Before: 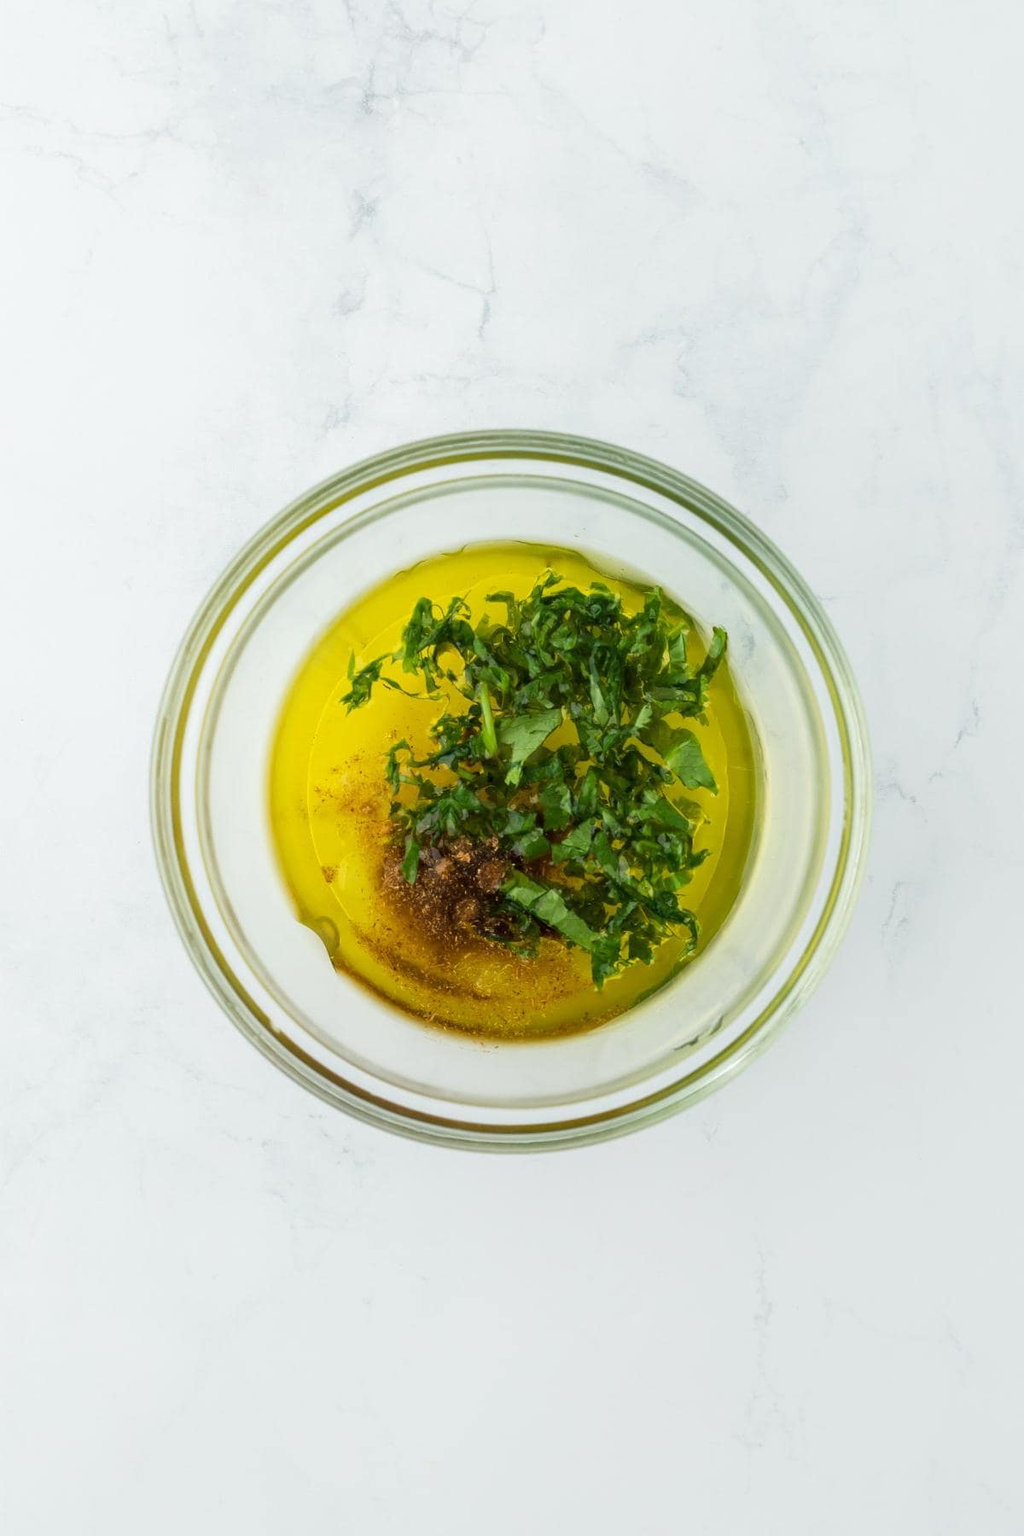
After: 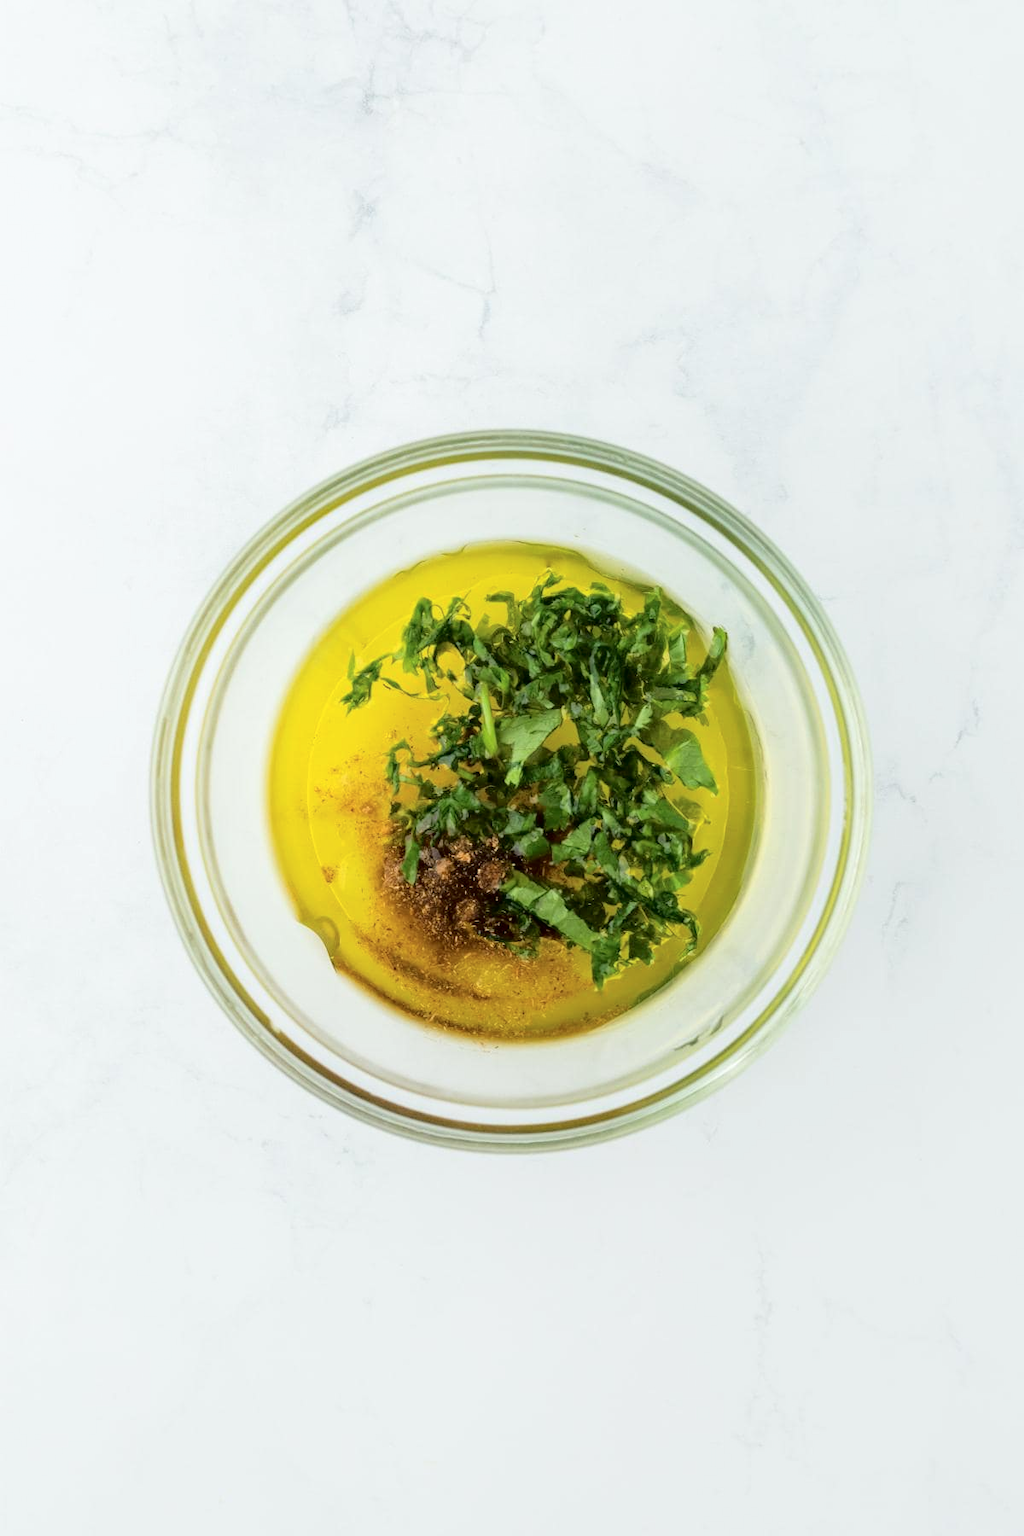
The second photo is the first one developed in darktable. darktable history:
tone curve: curves: ch0 [(0, 0) (0.003, 0.01) (0.011, 0.01) (0.025, 0.011) (0.044, 0.019) (0.069, 0.032) (0.1, 0.054) (0.136, 0.088) (0.177, 0.138) (0.224, 0.214) (0.277, 0.297) (0.335, 0.391) (0.399, 0.469) (0.468, 0.551) (0.543, 0.622) (0.623, 0.699) (0.709, 0.775) (0.801, 0.85) (0.898, 0.929) (1, 1)], color space Lab, independent channels, preserve colors none
